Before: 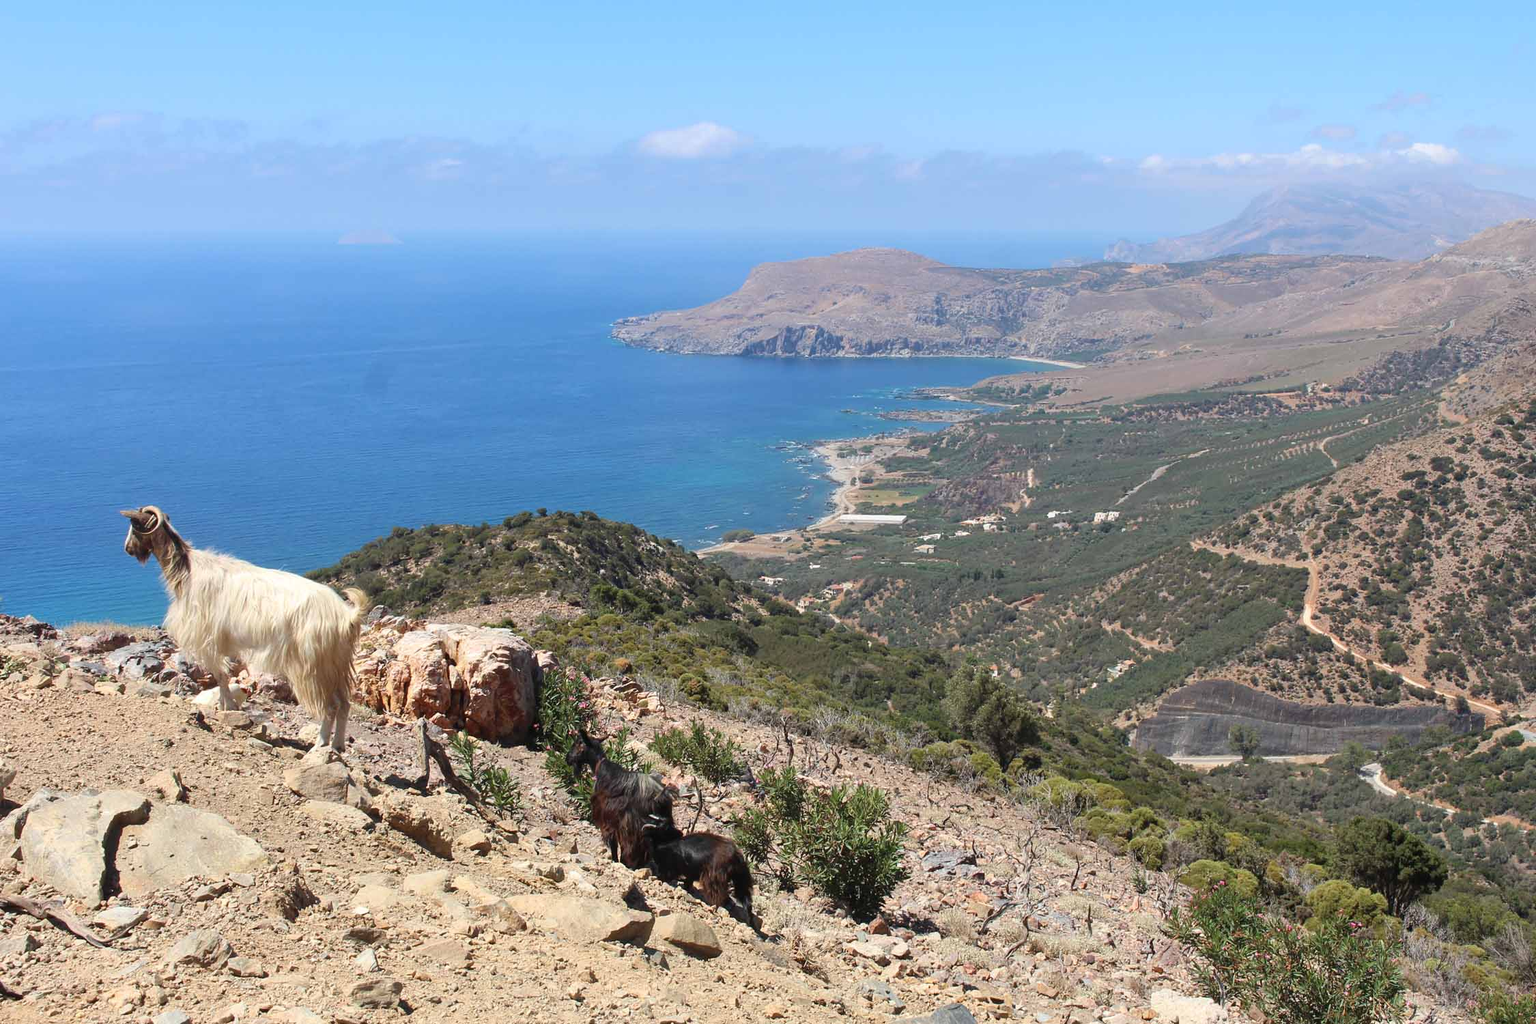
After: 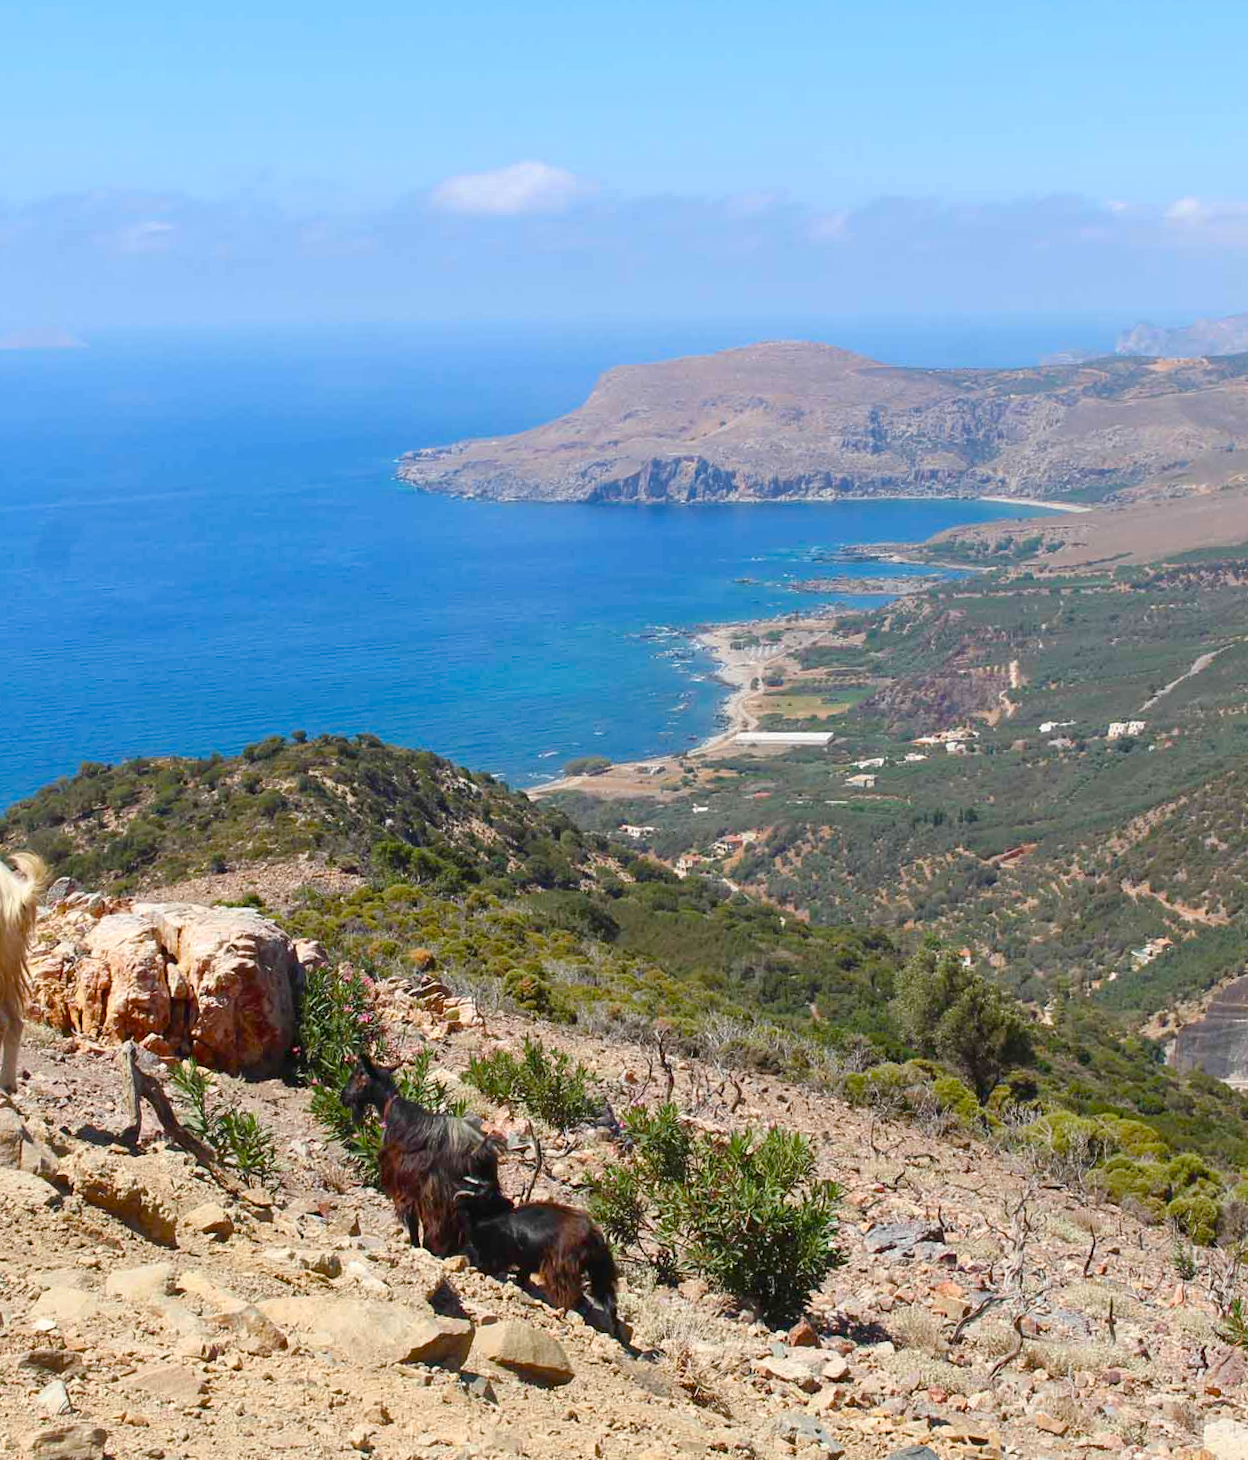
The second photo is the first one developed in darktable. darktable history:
color balance rgb: perceptual saturation grading › global saturation 35%, perceptual saturation grading › highlights -30%, perceptual saturation grading › shadows 35%, perceptual brilliance grading › global brilliance 3%, perceptual brilliance grading › highlights -3%, perceptual brilliance grading › shadows 3%
crop: left 21.674%, right 22.086%
rotate and perspective: rotation -1°, crop left 0.011, crop right 0.989, crop top 0.025, crop bottom 0.975
